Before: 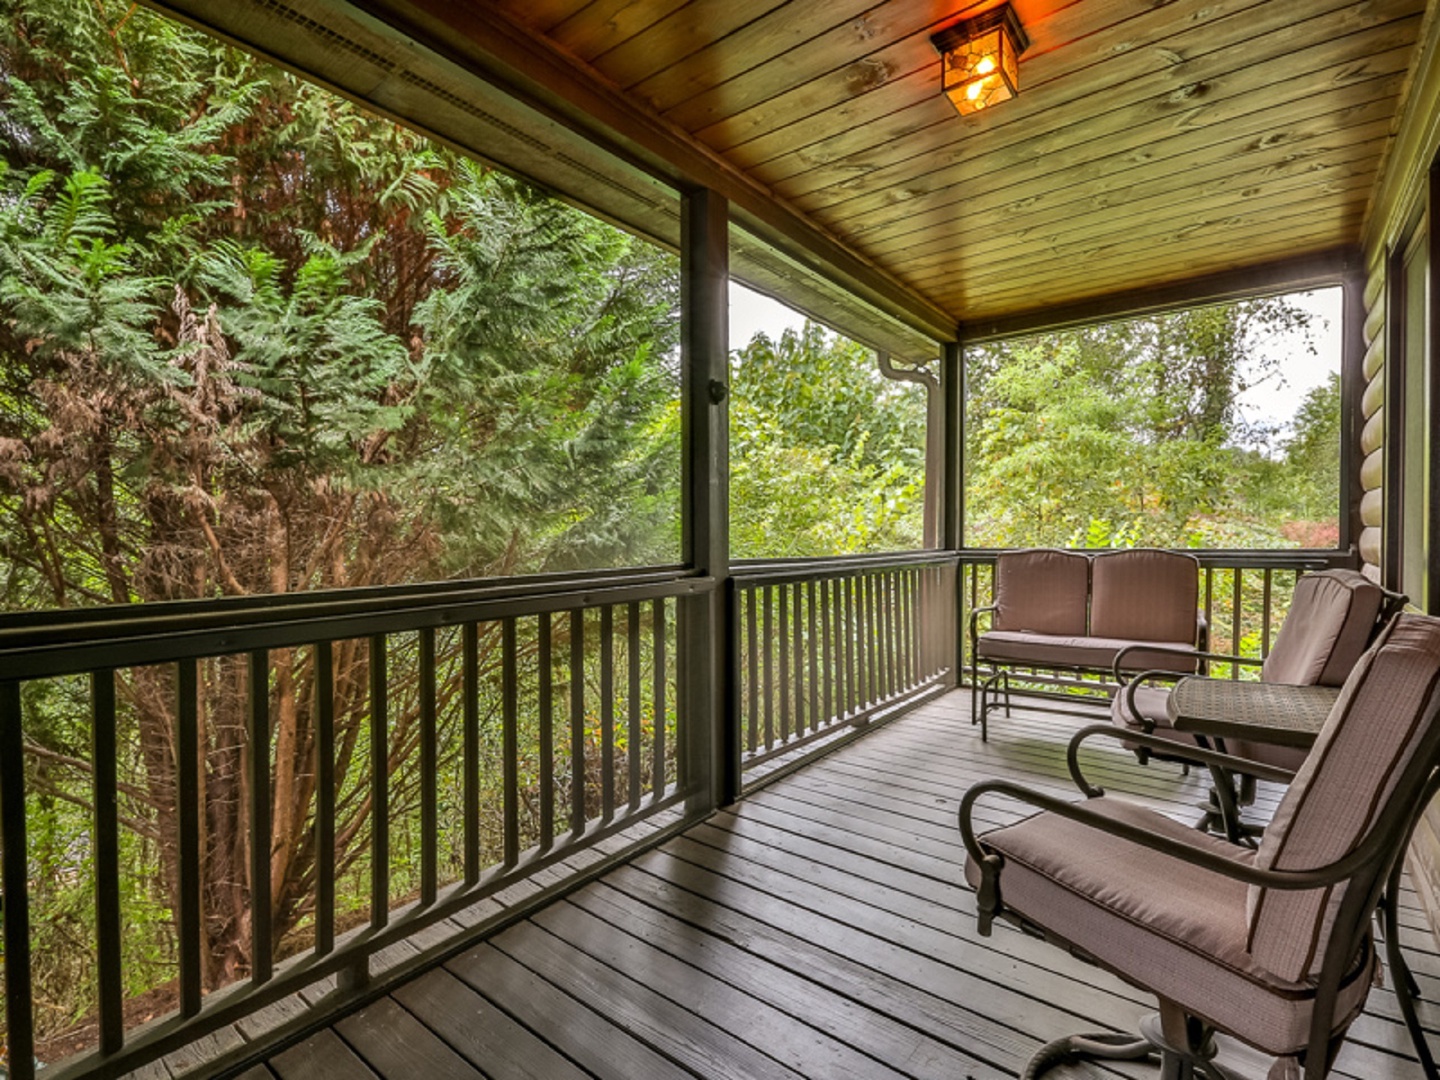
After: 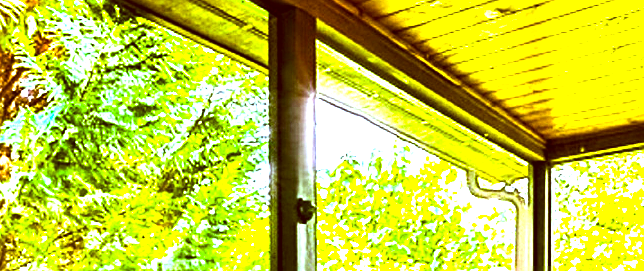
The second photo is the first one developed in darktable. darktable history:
crop: left 28.64%, top 16.832%, right 26.637%, bottom 58.055%
tone equalizer: -8 EV -0.75 EV, -7 EV -0.7 EV, -6 EV -0.6 EV, -5 EV -0.4 EV, -3 EV 0.4 EV, -2 EV 0.6 EV, -1 EV 0.7 EV, +0 EV 0.75 EV, edges refinement/feathering 500, mask exposure compensation -1.57 EV, preserve details no
exposure: black level correction 0.001, exposure 1.719 EV, compensate exposure bias true, compensate highlight preservation false
white balance: red 0.871, blue 1.249
color correction: highlights a* 1.12, highlights b* 24.26, shadows a* 15.58, shadows b* 24.26
color balance rgb: linear chroma grading › shadows -40%, linear chroma grading › highlights 40%, linear chroma grading › global chroma 45%, linear chroma grading › mid-tones -30%, perceptual saturation grading › global saturation 55%, perceptual saturation grading › highlights -50%, perceptual saturation grading › mid-tones 40%, perceptual saturation grading › shadows 30%, perceptual brilliance grading › global brilliance 20%, perceptual brilliance grading › shadows -40%, global vibrance 35%
sharpen: on, module defaults
